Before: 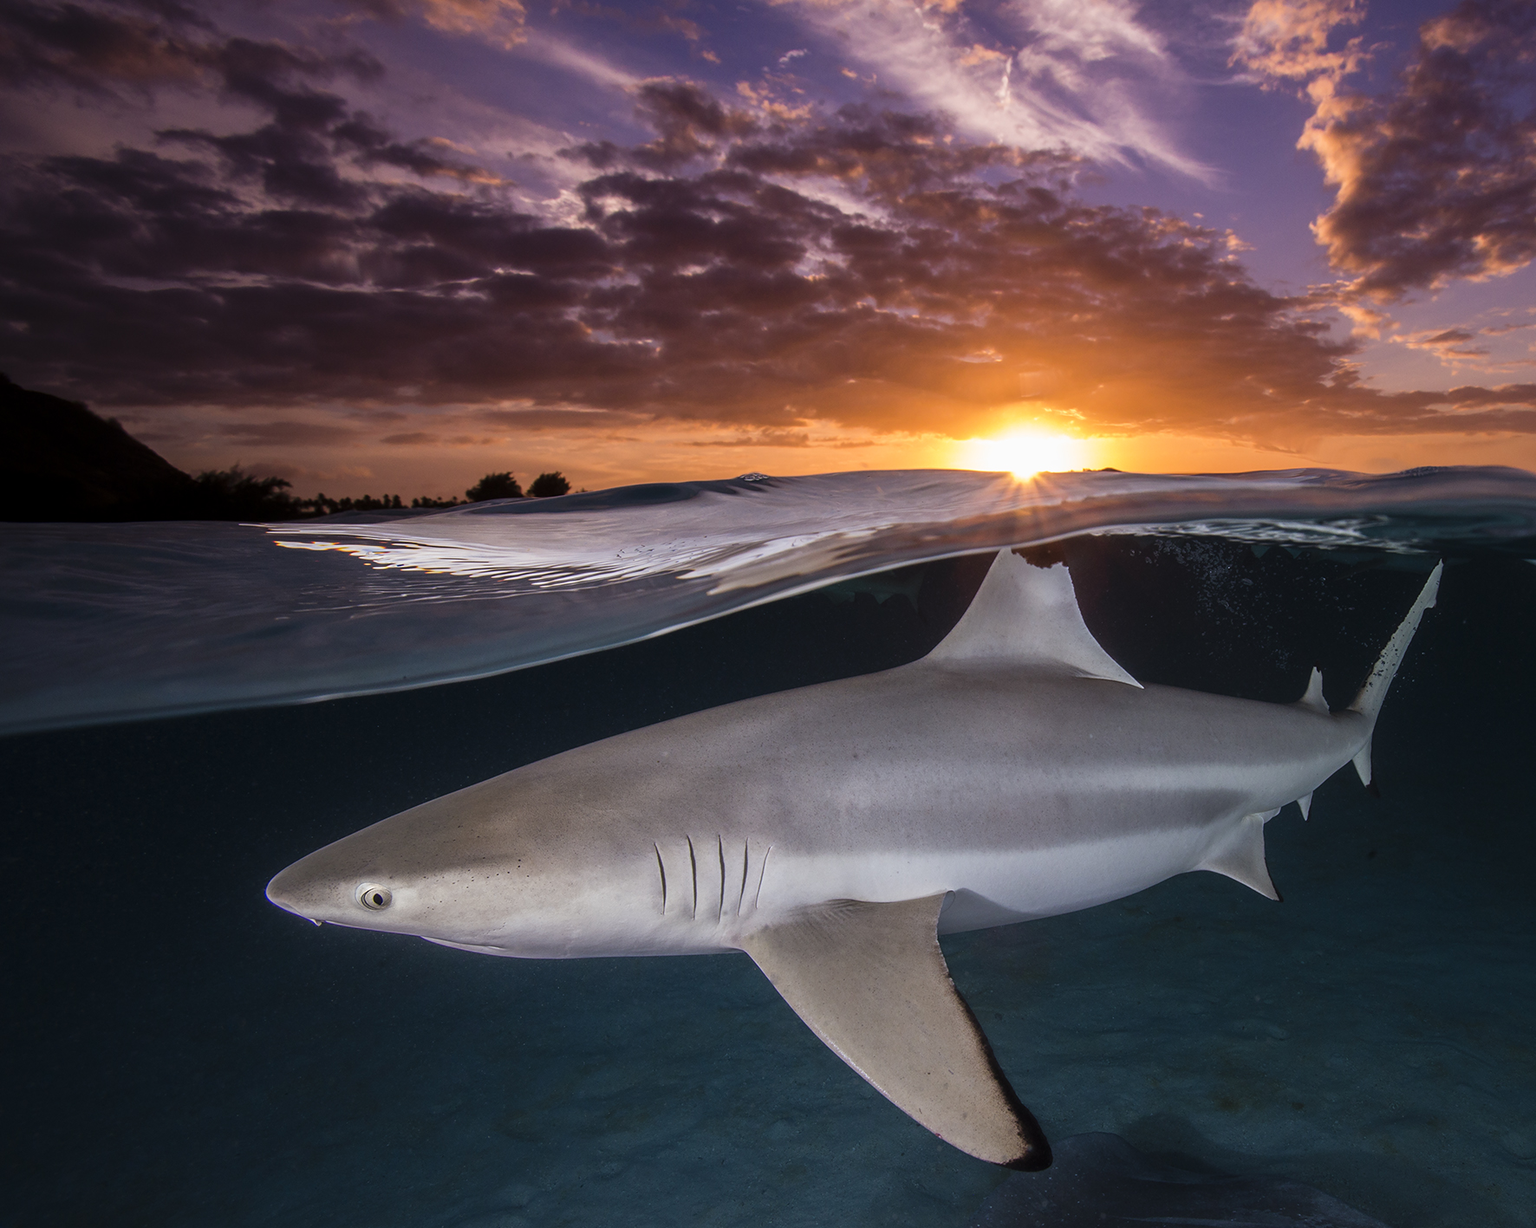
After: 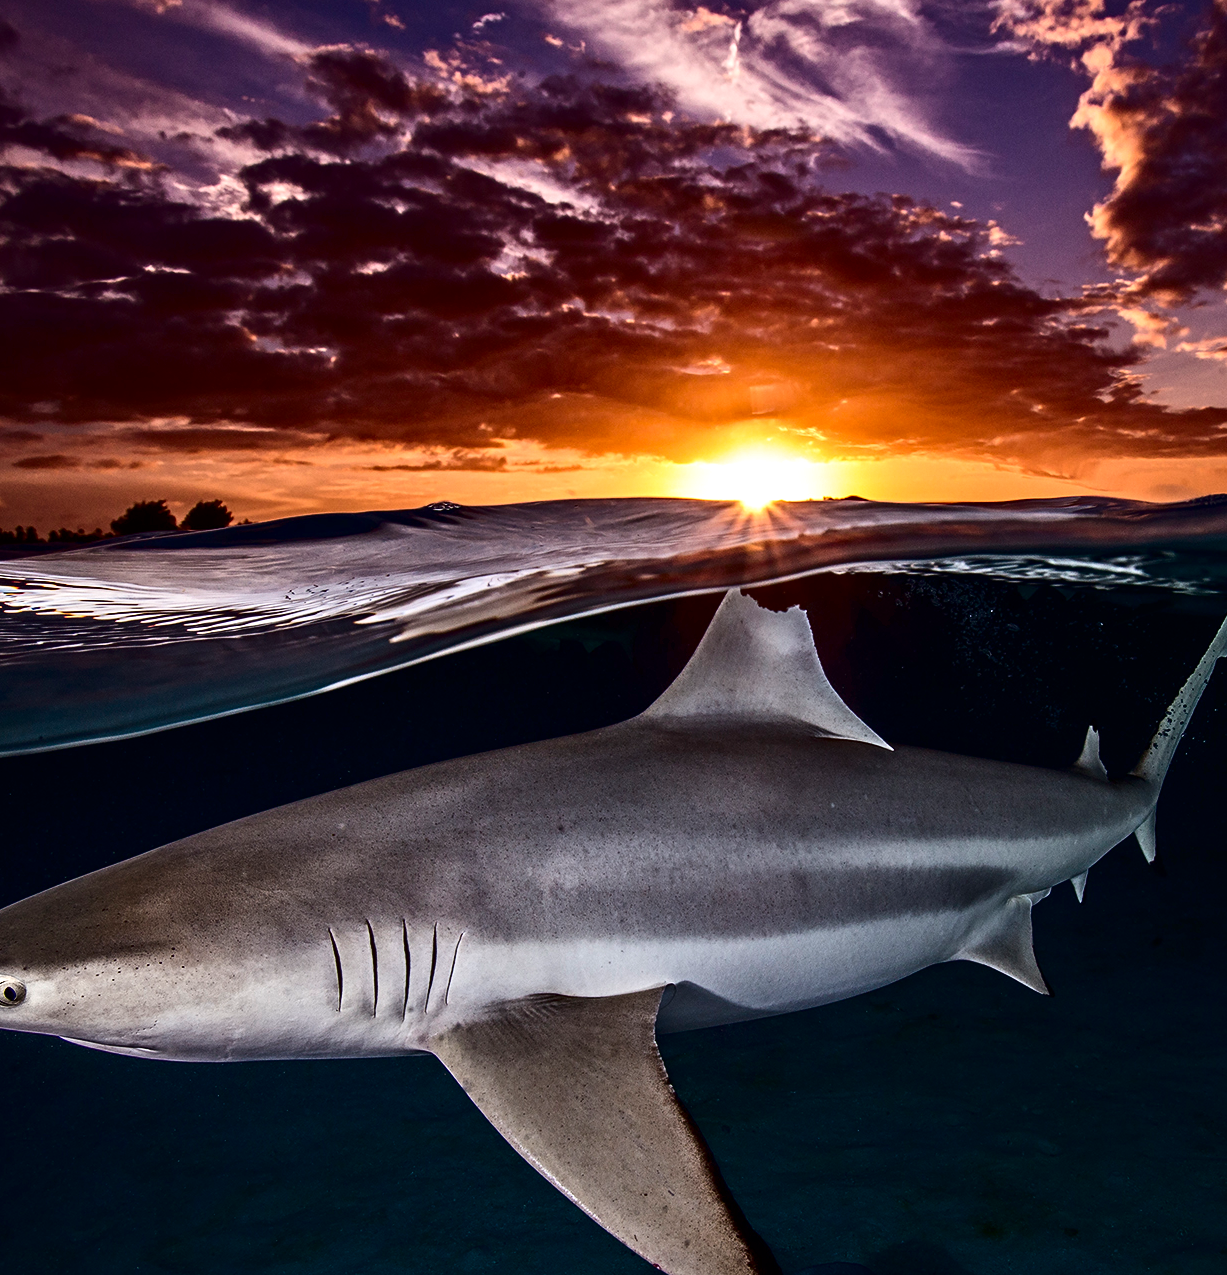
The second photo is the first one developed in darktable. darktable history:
contrast brightness saturation: contrast 0.235, brightness -0.23, saturation 0.136
crop and rotate: left 24.047%, top 3.16%, right 6.671%, bottom 6.841%
contrast equalizer: y [[0.5, 0.542, 0.583, 0.625, 0.667, 0.708], [0.5 ×6], [0.5 ×6], [0 ×6], [0 ×6]]
